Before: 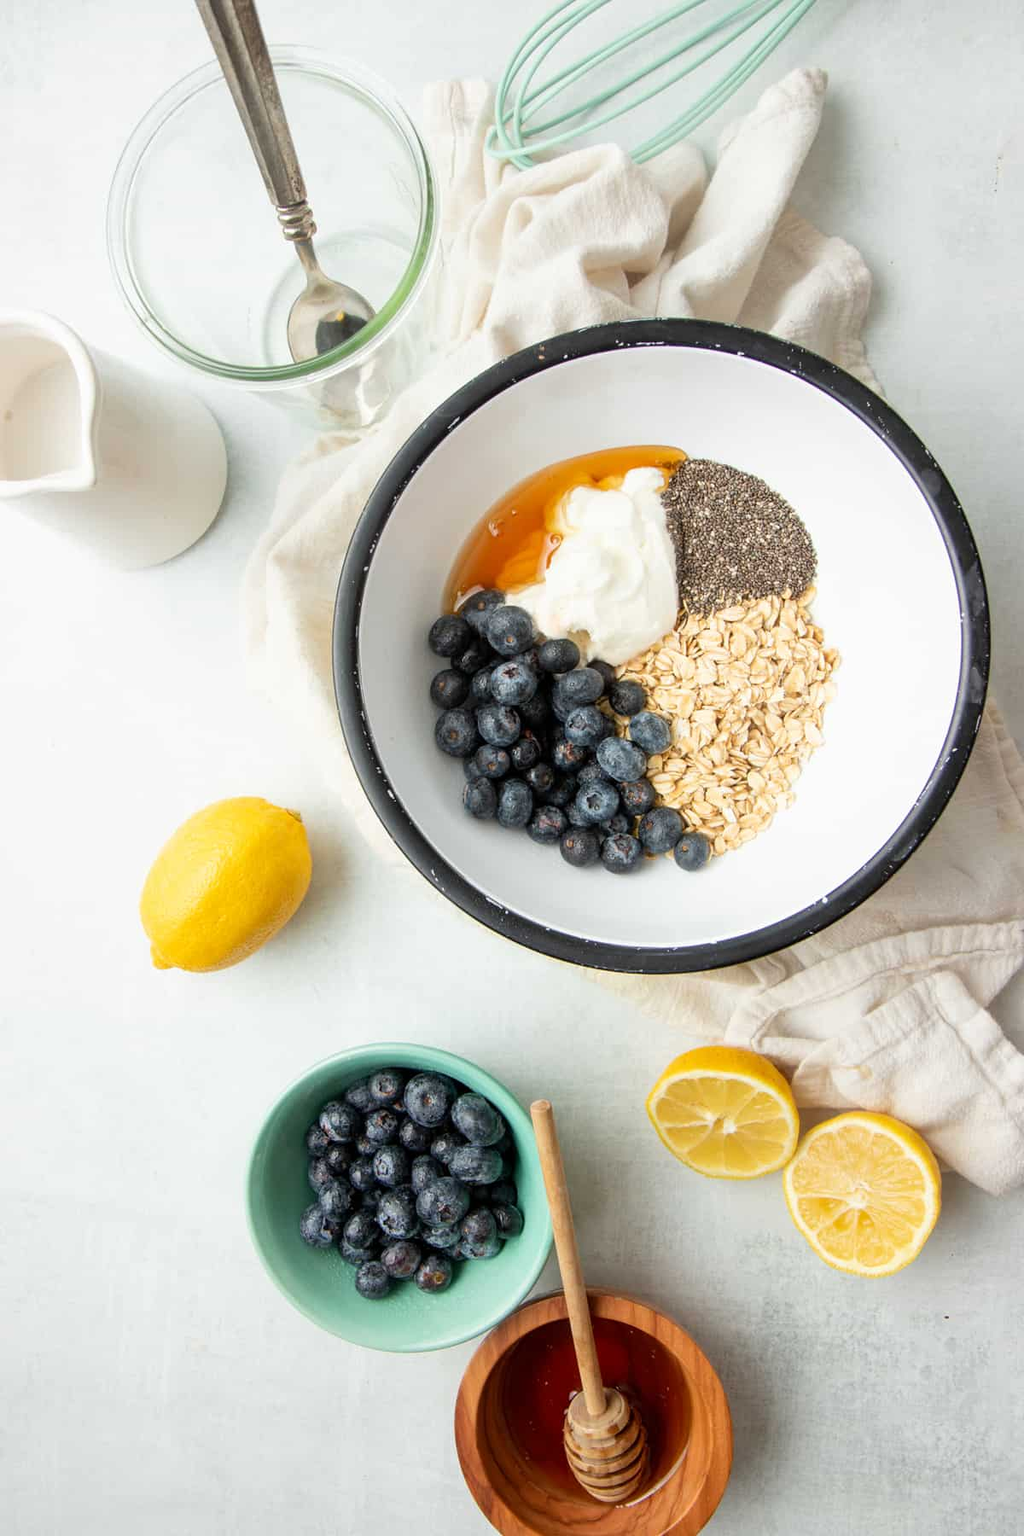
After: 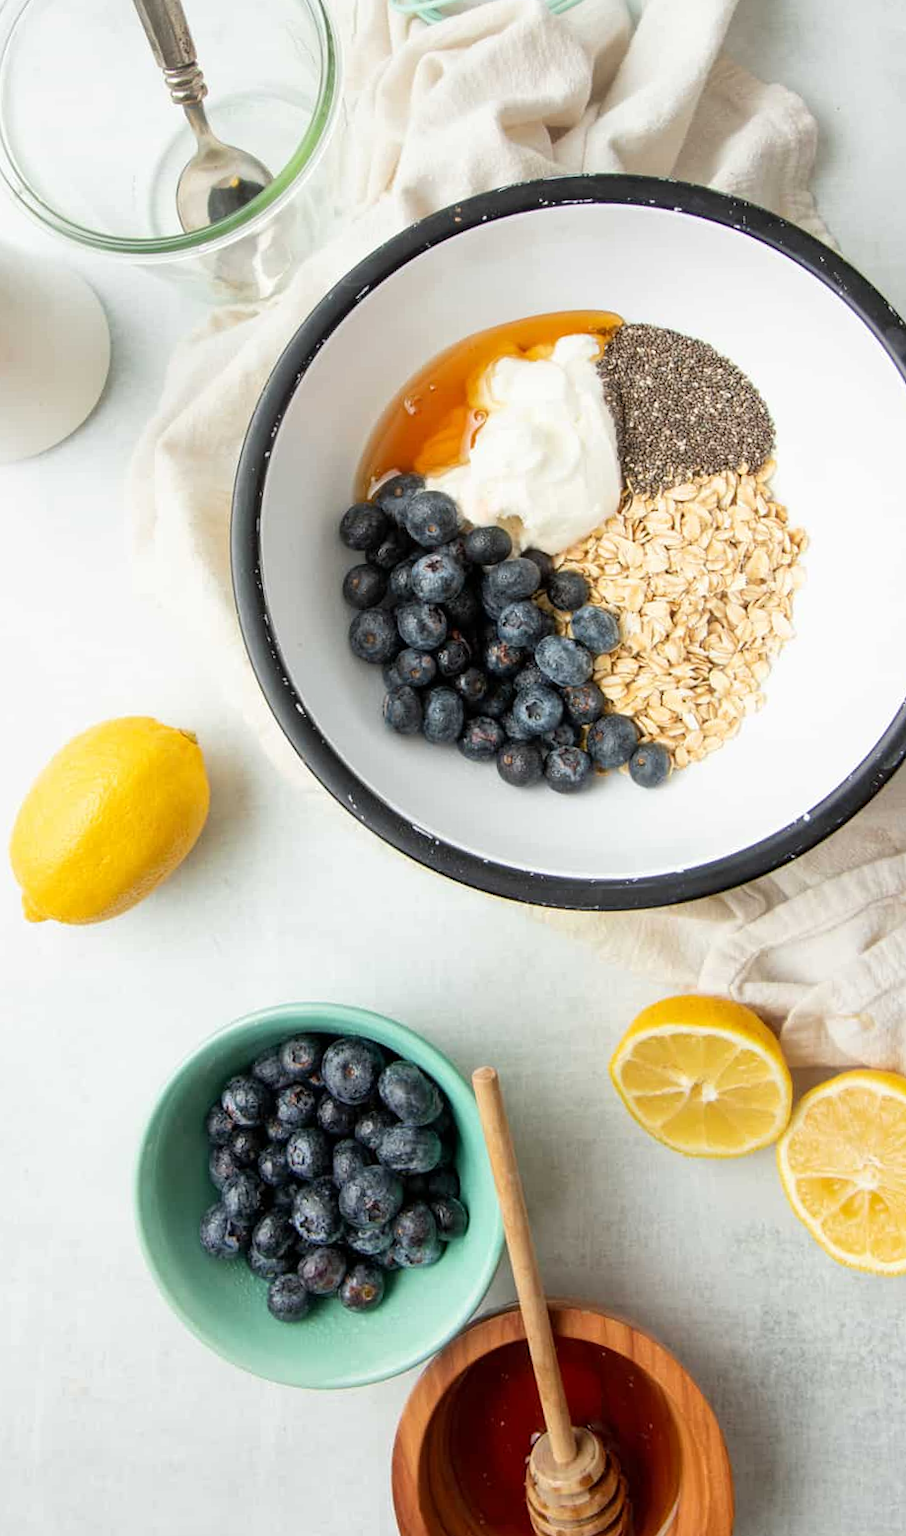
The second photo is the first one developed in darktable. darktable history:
rotate and perspective: rotation -1.68°, lens shift (vertical) -0.146, crop left 0.049, crop right 0.912, crop top 0.032, crop bottom 0.96
tone equalizer: on, module defaults
crop: left 9.807%, top 6.259%, right 7.334%, bottom 2.177%
